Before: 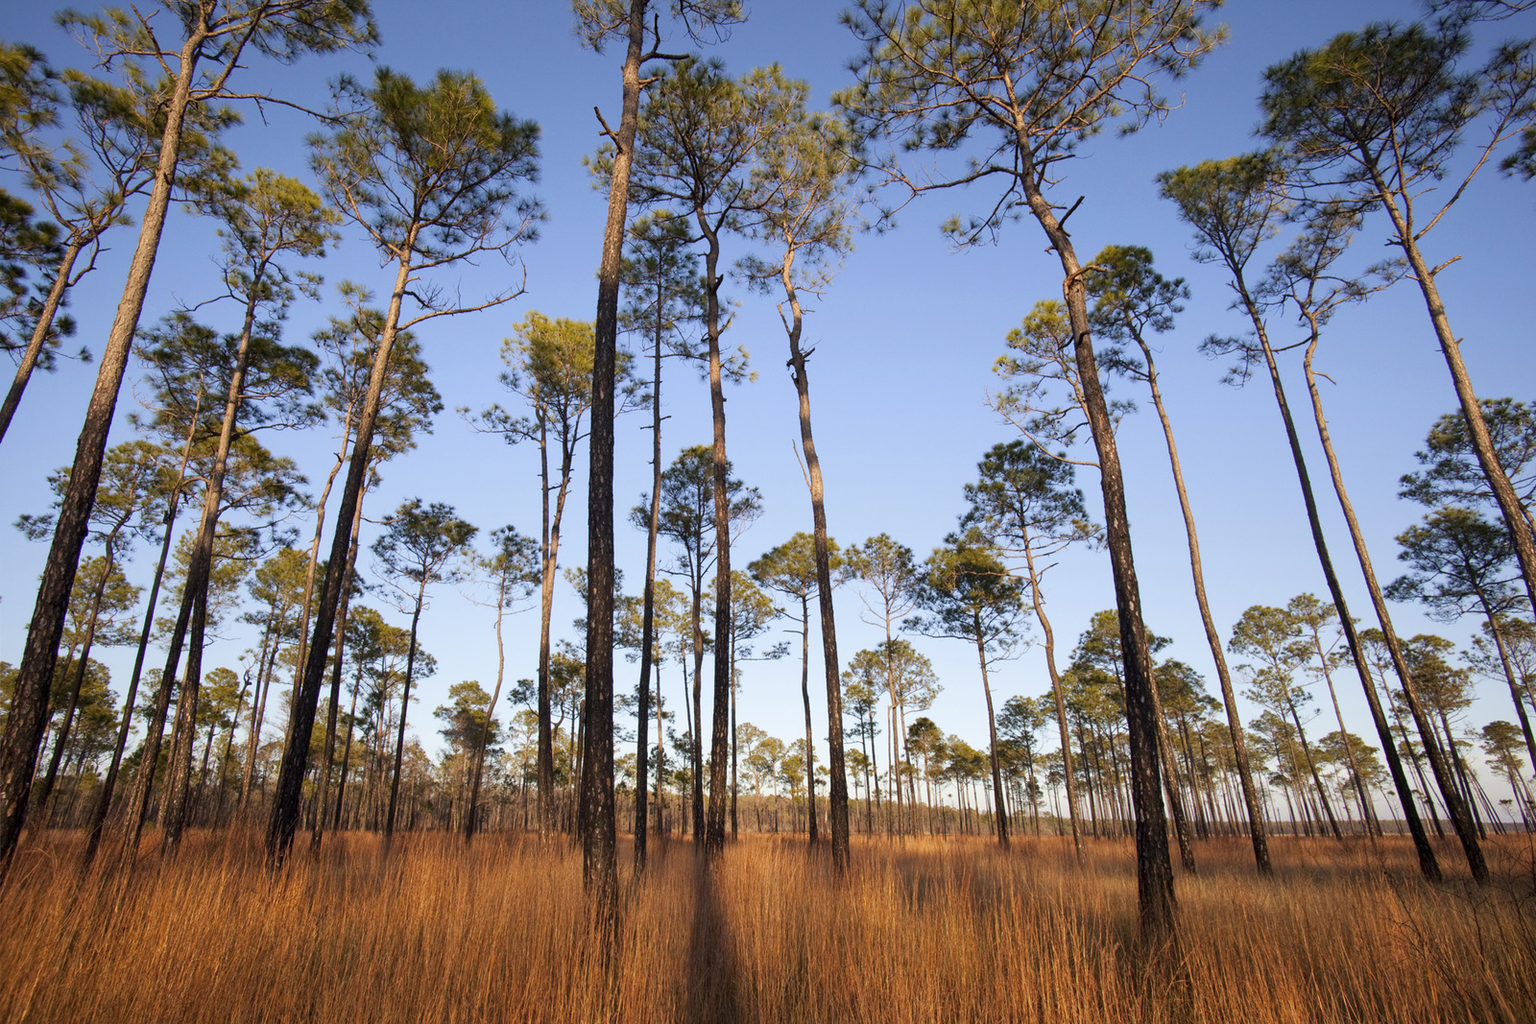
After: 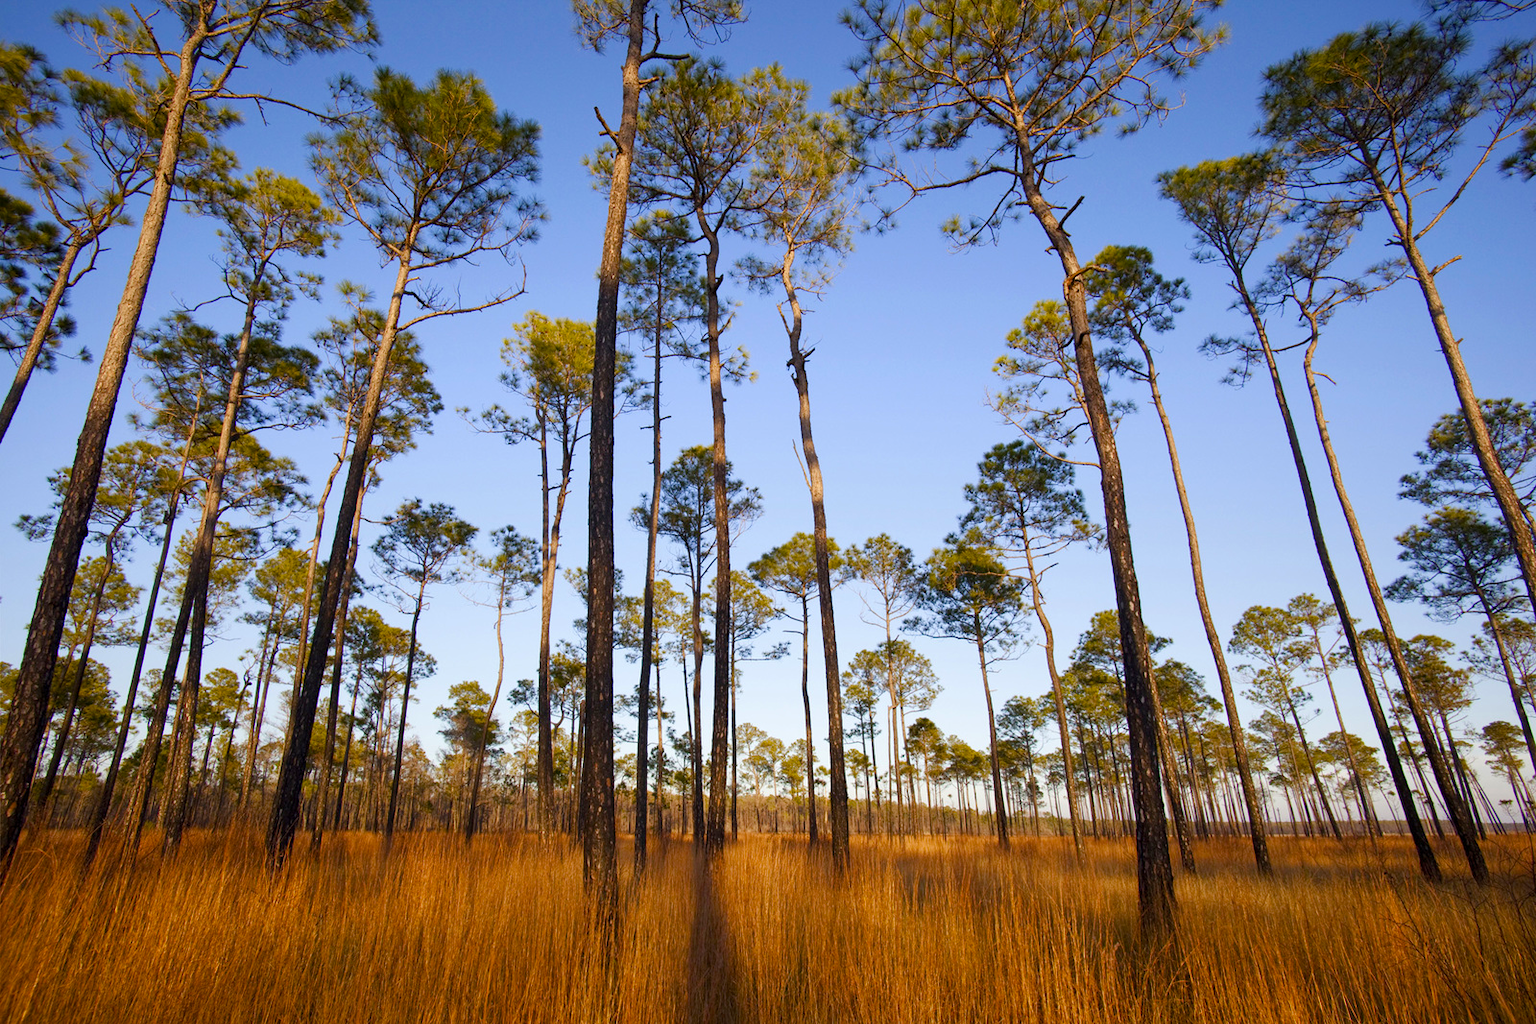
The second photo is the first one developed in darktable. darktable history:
color balance rgb: linear chroma grading › global chroma 18.643%, perceptual saturation grading › global saturation 20%, perceptual saturation grading › highlights -25.899%, perceptual saturation grading › shadows 25.846%
